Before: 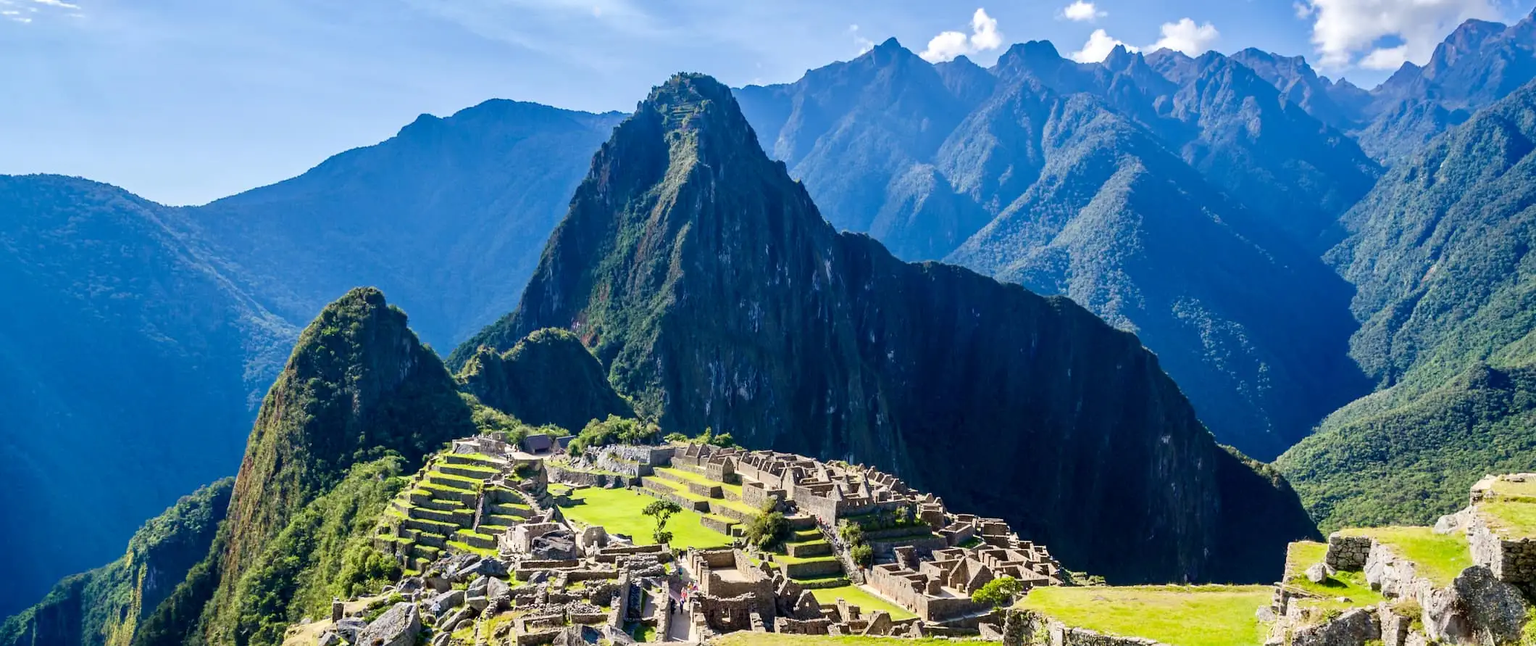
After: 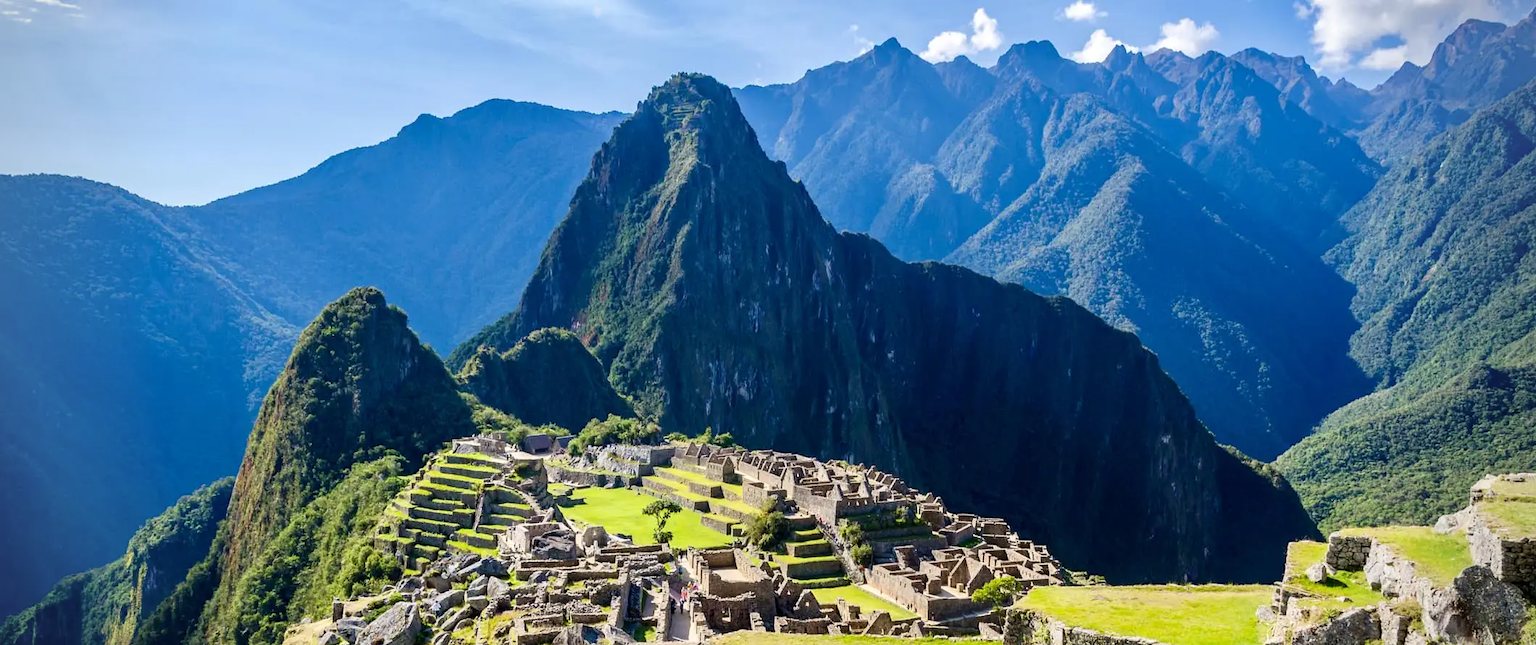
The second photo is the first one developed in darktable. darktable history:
vignetting: fall-off radius 60.84%, unbound false
